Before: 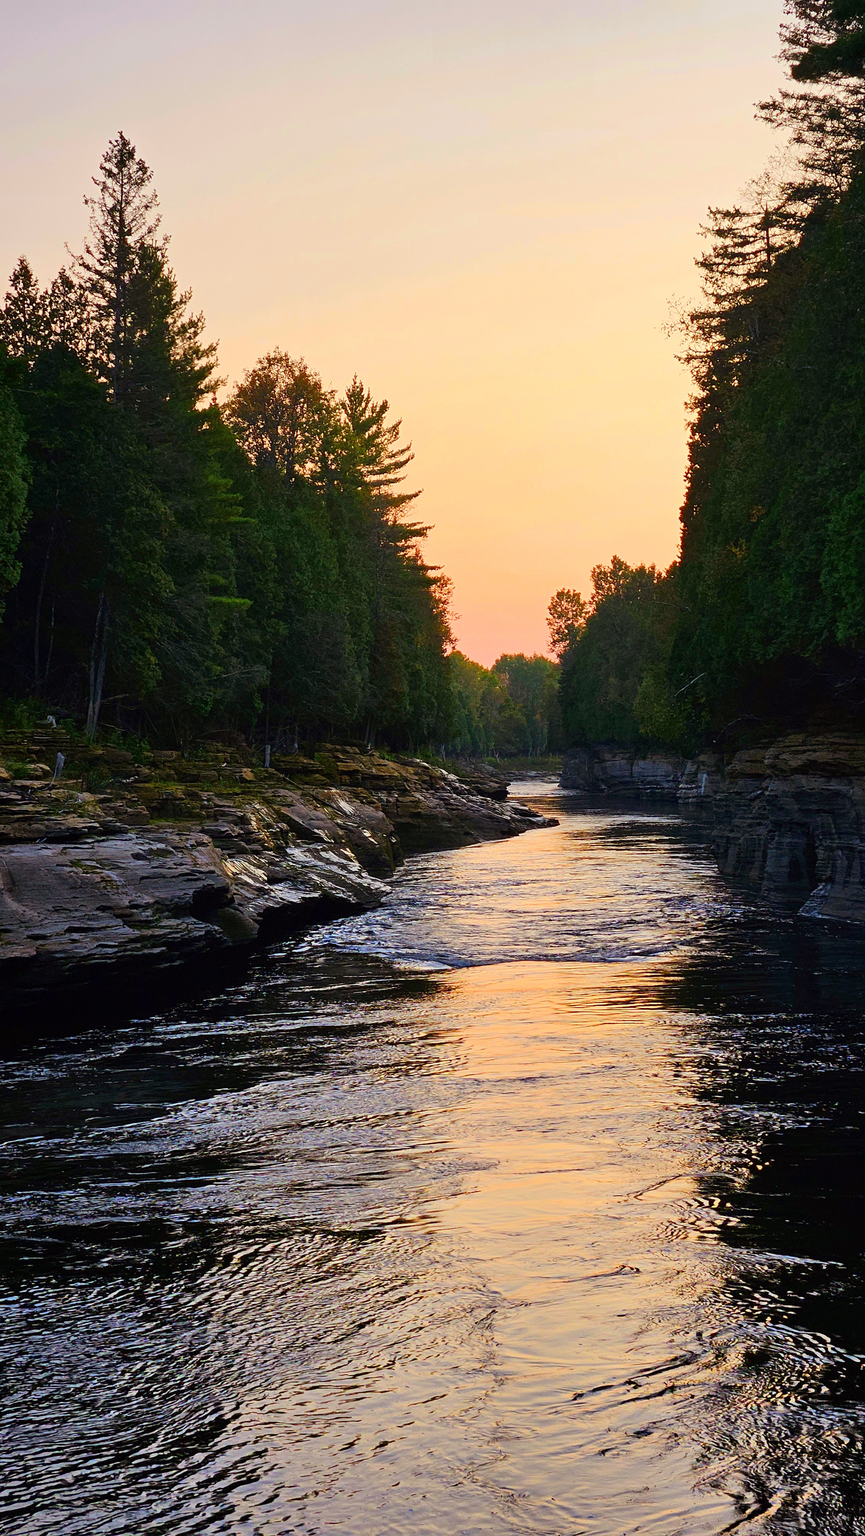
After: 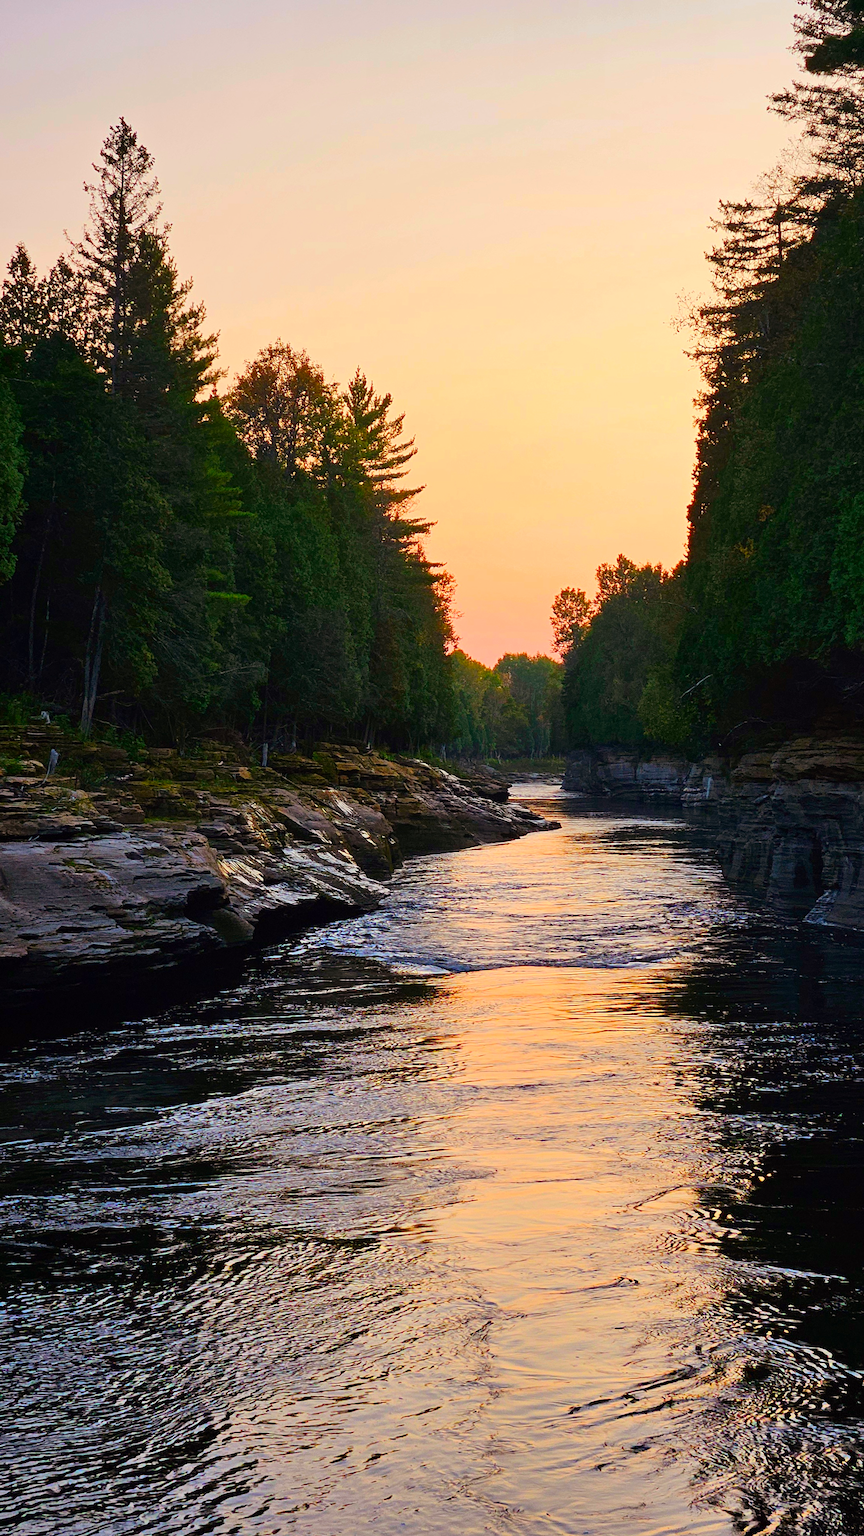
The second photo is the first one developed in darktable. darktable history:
crop and rotate: angle -0.586°
